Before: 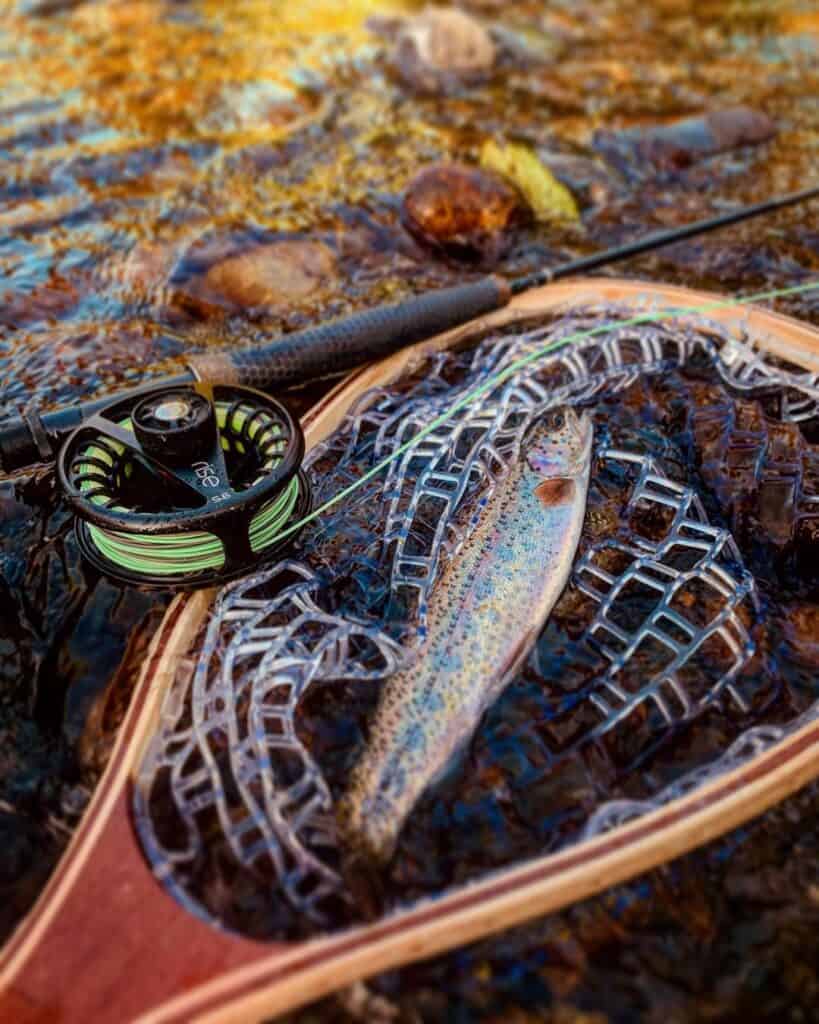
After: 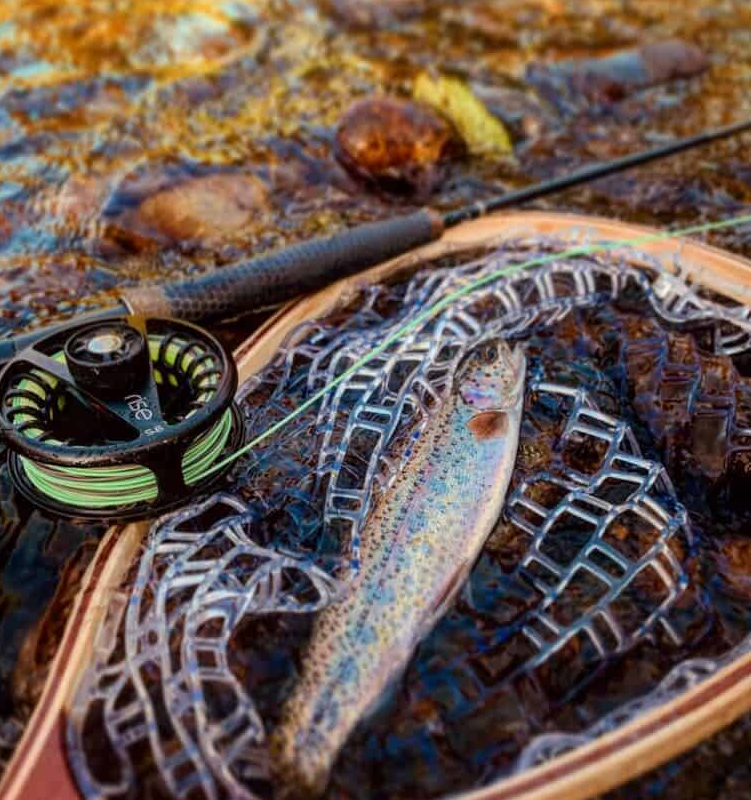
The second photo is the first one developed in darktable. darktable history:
crop: left 8.2%, top 6.605%, bottom 15.255%
